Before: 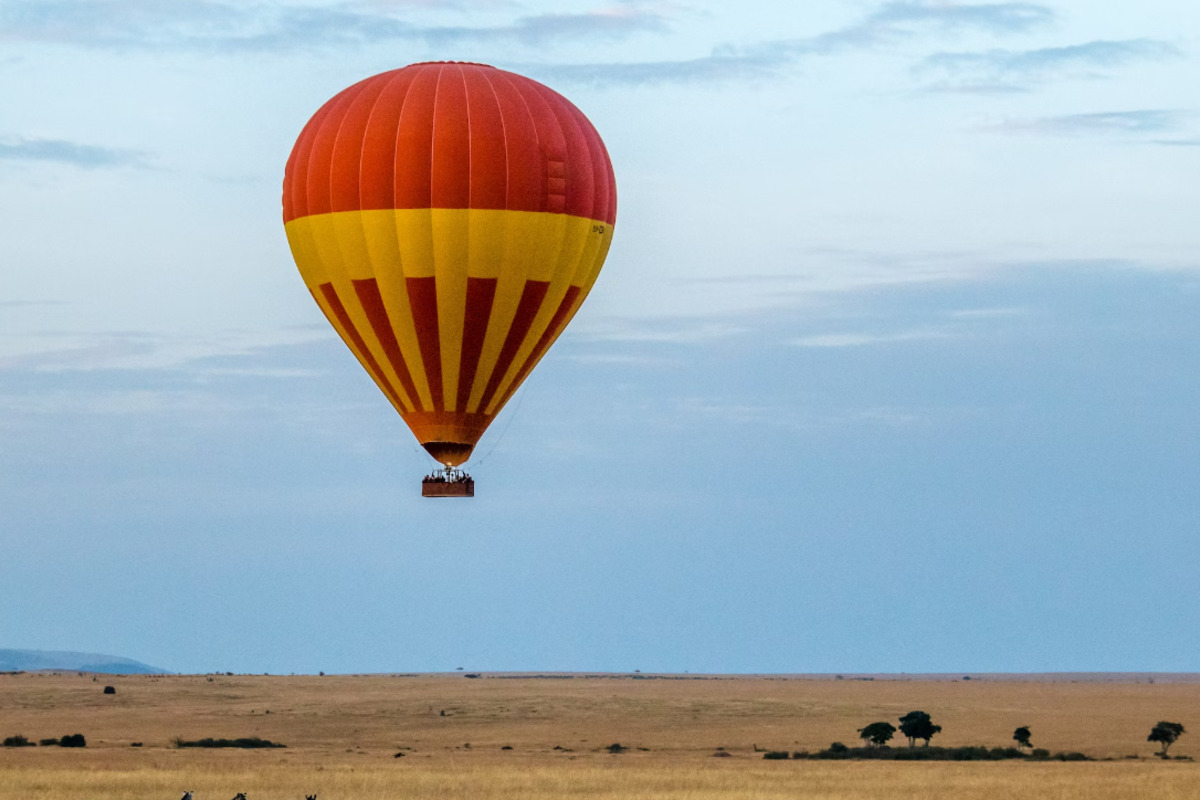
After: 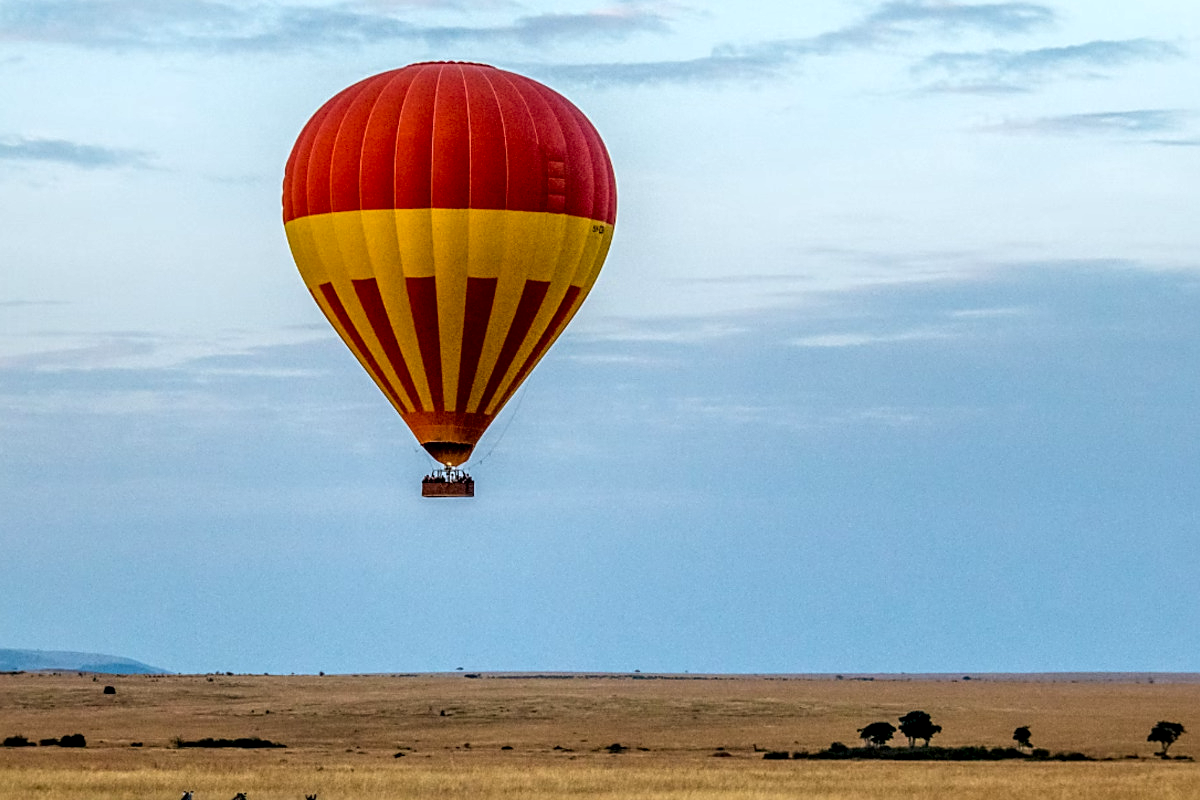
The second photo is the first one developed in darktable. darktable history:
local contrast: detail 150%
color contrast: green-magenta contrast 1.1, blue-yellow contrast 1.1, unbound 0
sharpen: on, module defaults
